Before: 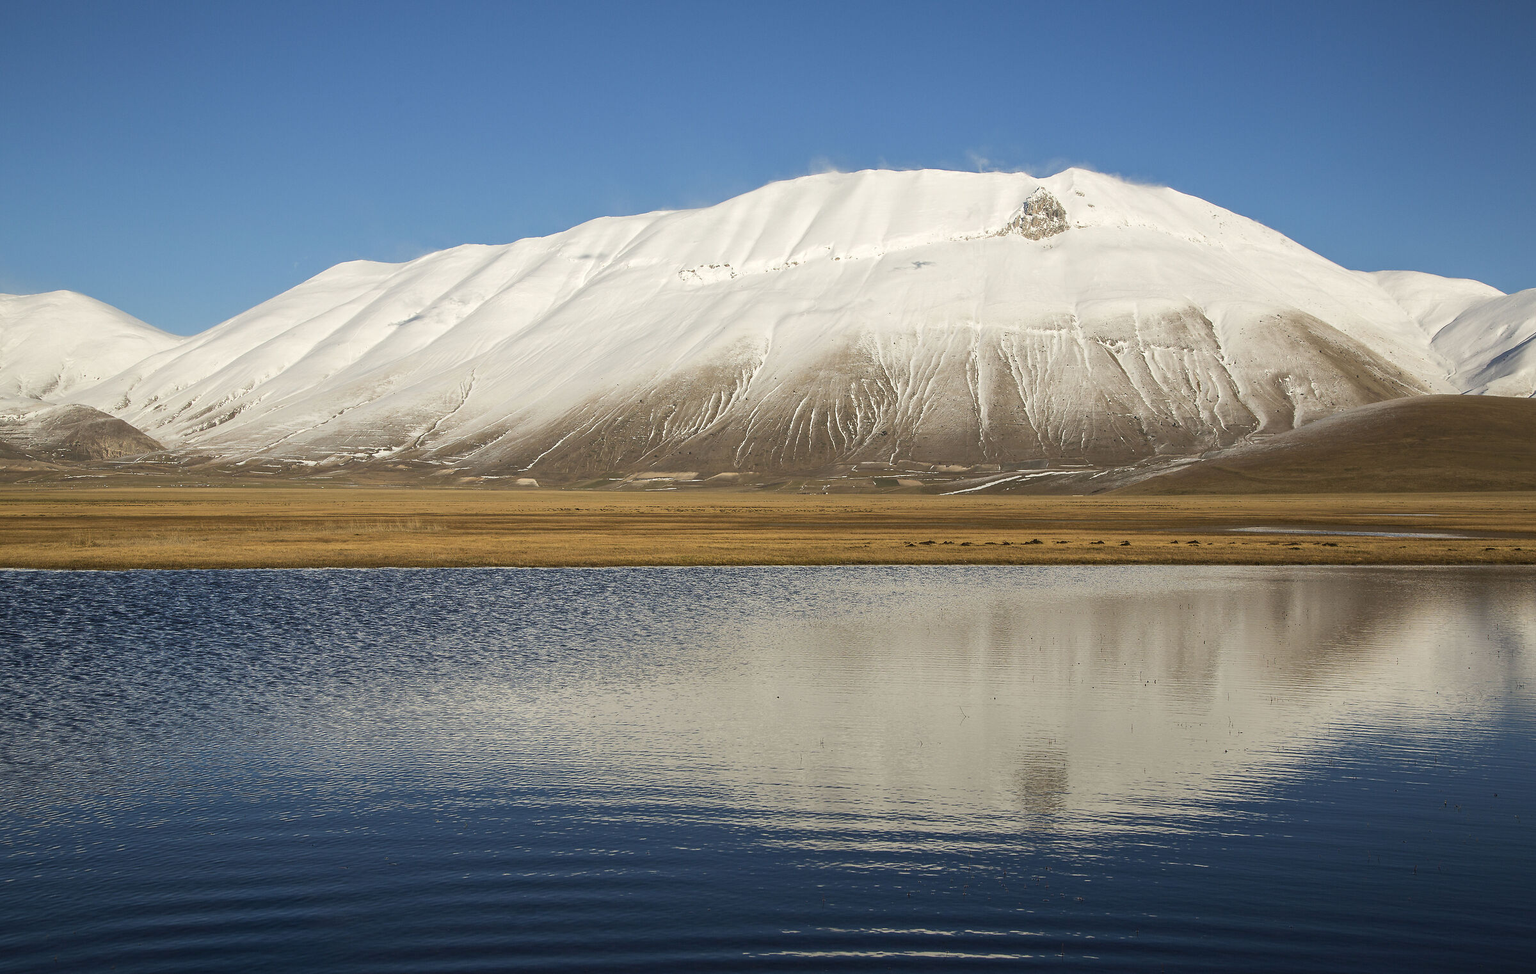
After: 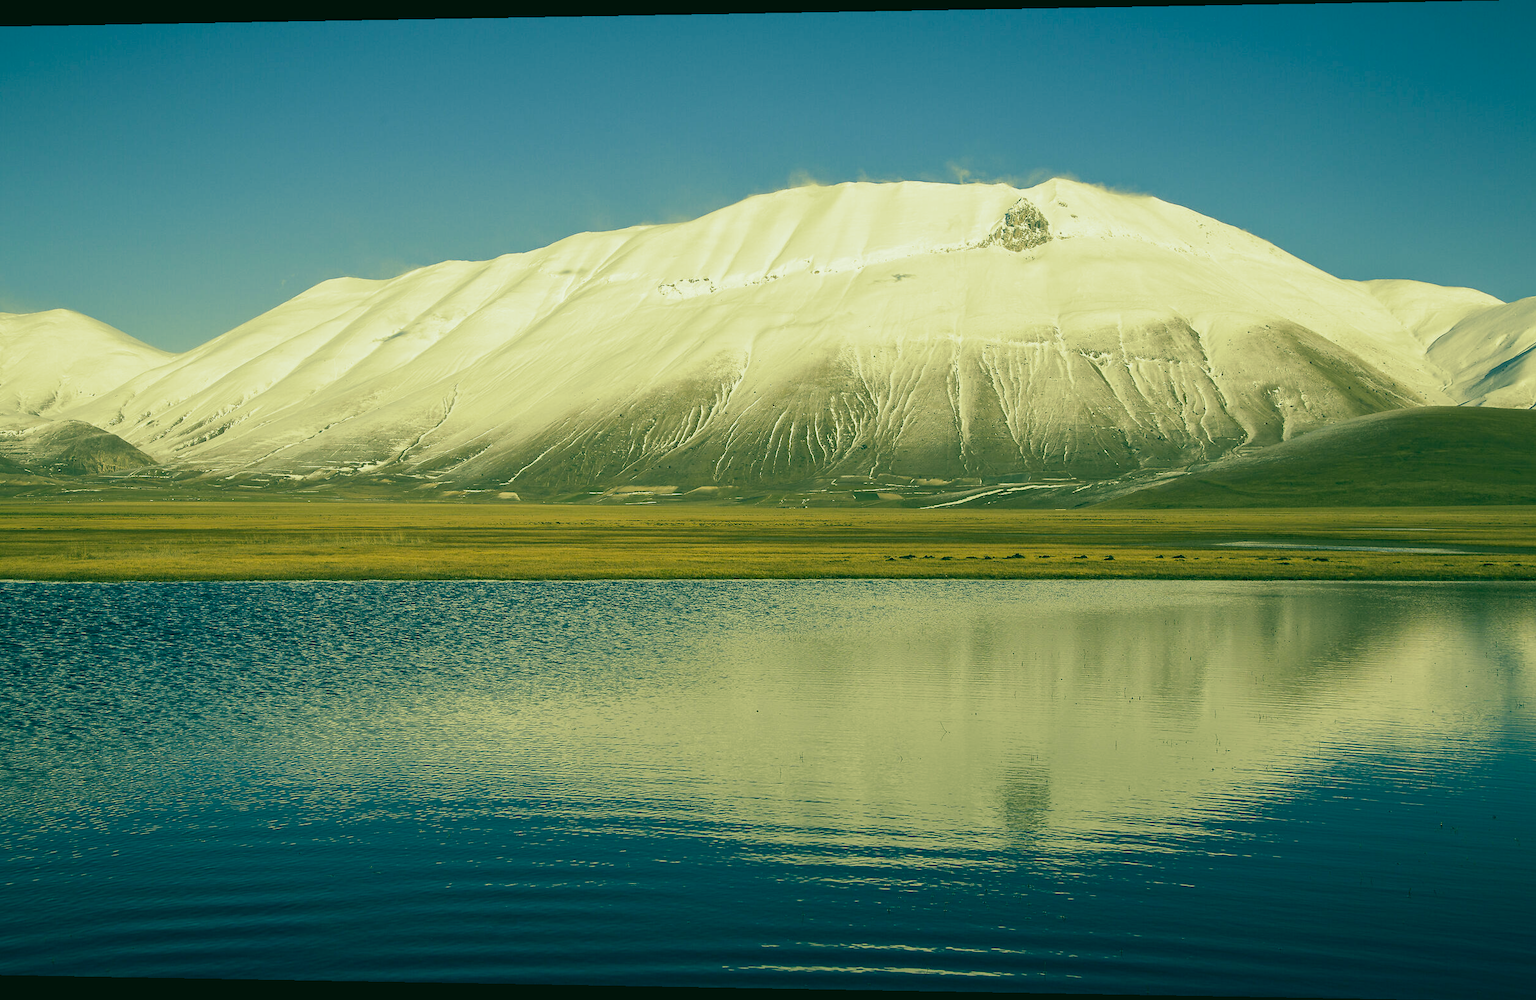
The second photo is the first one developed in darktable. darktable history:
split-toning: shadows › hue 290.82°, shadows › saturation 0.34, highlights › saturation 0.38, balance 0, compress 50%
rotate and perspective: lens shift (horizontal) -0.055, automatic cropping off
color correction: highlights a* 1.83, highlights b* 34.02, shadows a* -36.68, shadows b* -5.48
